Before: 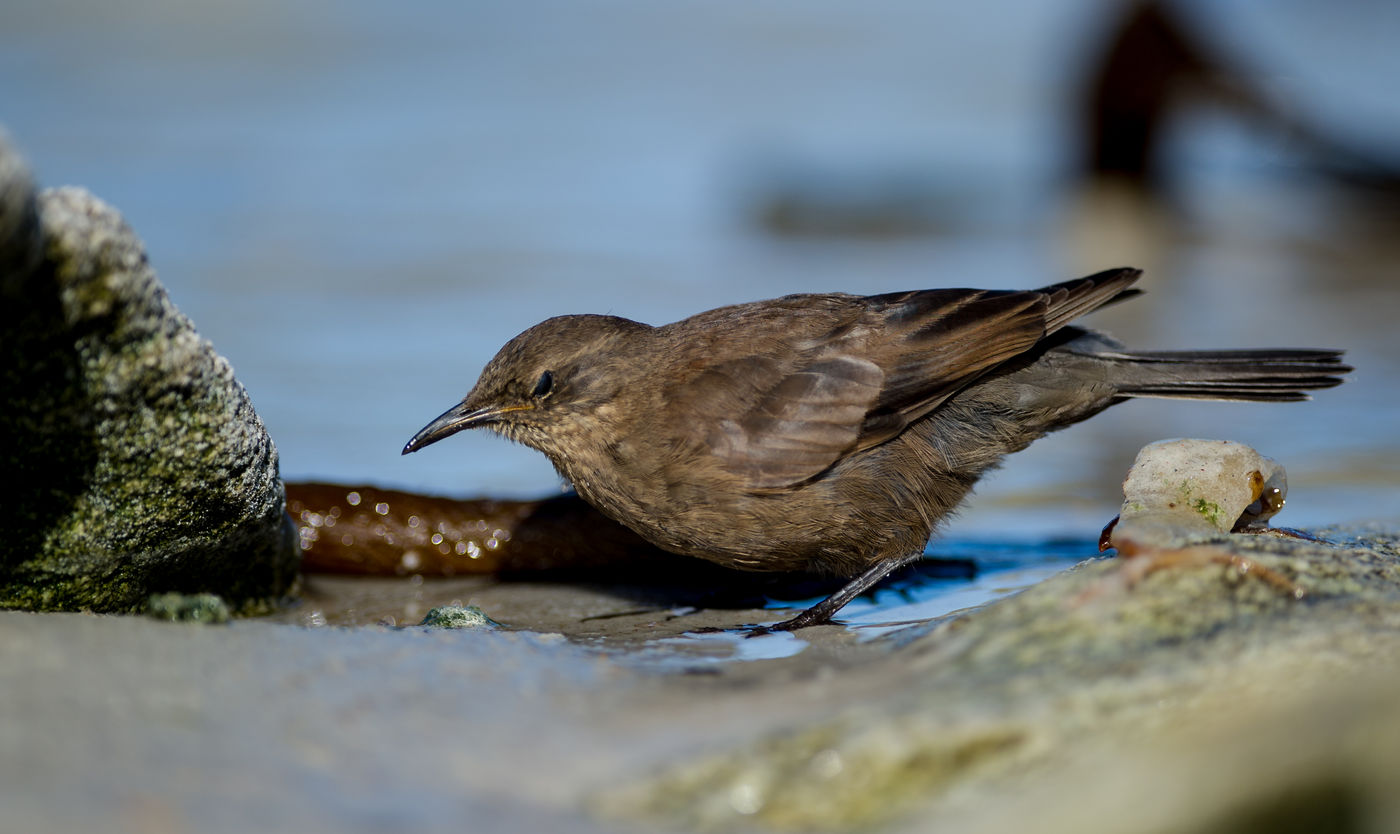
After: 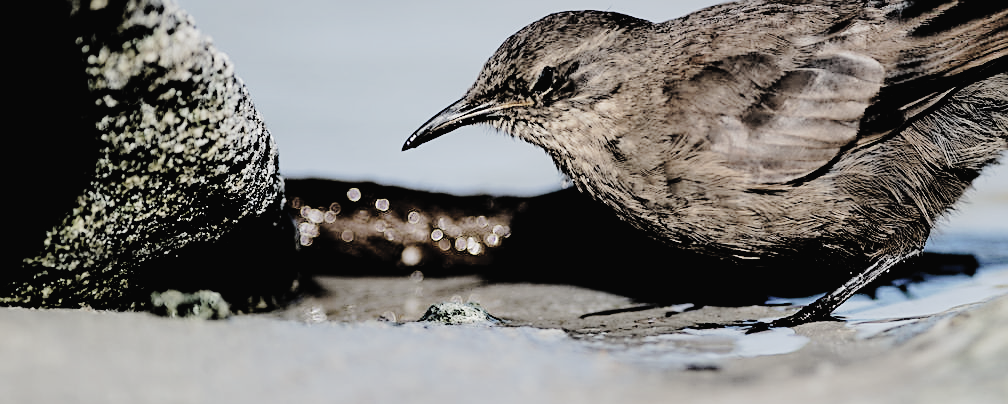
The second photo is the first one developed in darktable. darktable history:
color calibration: illuminant as shot in camera, x 0.358, y 0.373, temperature 4628.91 K
contrast brightness saturation: brightness 0.18, saturation -0.5
filmic rgb: black relative exposure -3.31 EV, white relative exposure 3.45 EV, hardness 2.36, contrast 1.103
crop: top 36.498%, right 27.964%, bottom 14.995%
white balance: red 1.045, blue 0.932
sharpen: on, module defaults
tone curve: curves: ch0 [(0, 0) (0.003, 0.013) (0.011, 0.016) (0.025, 0.021) (0.044, 0.029) (0.069, 0.039) (0.1, 0.056) (0.136, 0.085) (0.177, 0.14) (0.224, 0.201) (0.277, 0.28) (0.335, 0.372) (0.399, 0.475) (0.468, 0.567) (0.543, 0.643) (0.623, 0.722) (0.709, 0.801) (0.801, 0.859) (0.898, 0.927) (1, 1)], preserve colors none
